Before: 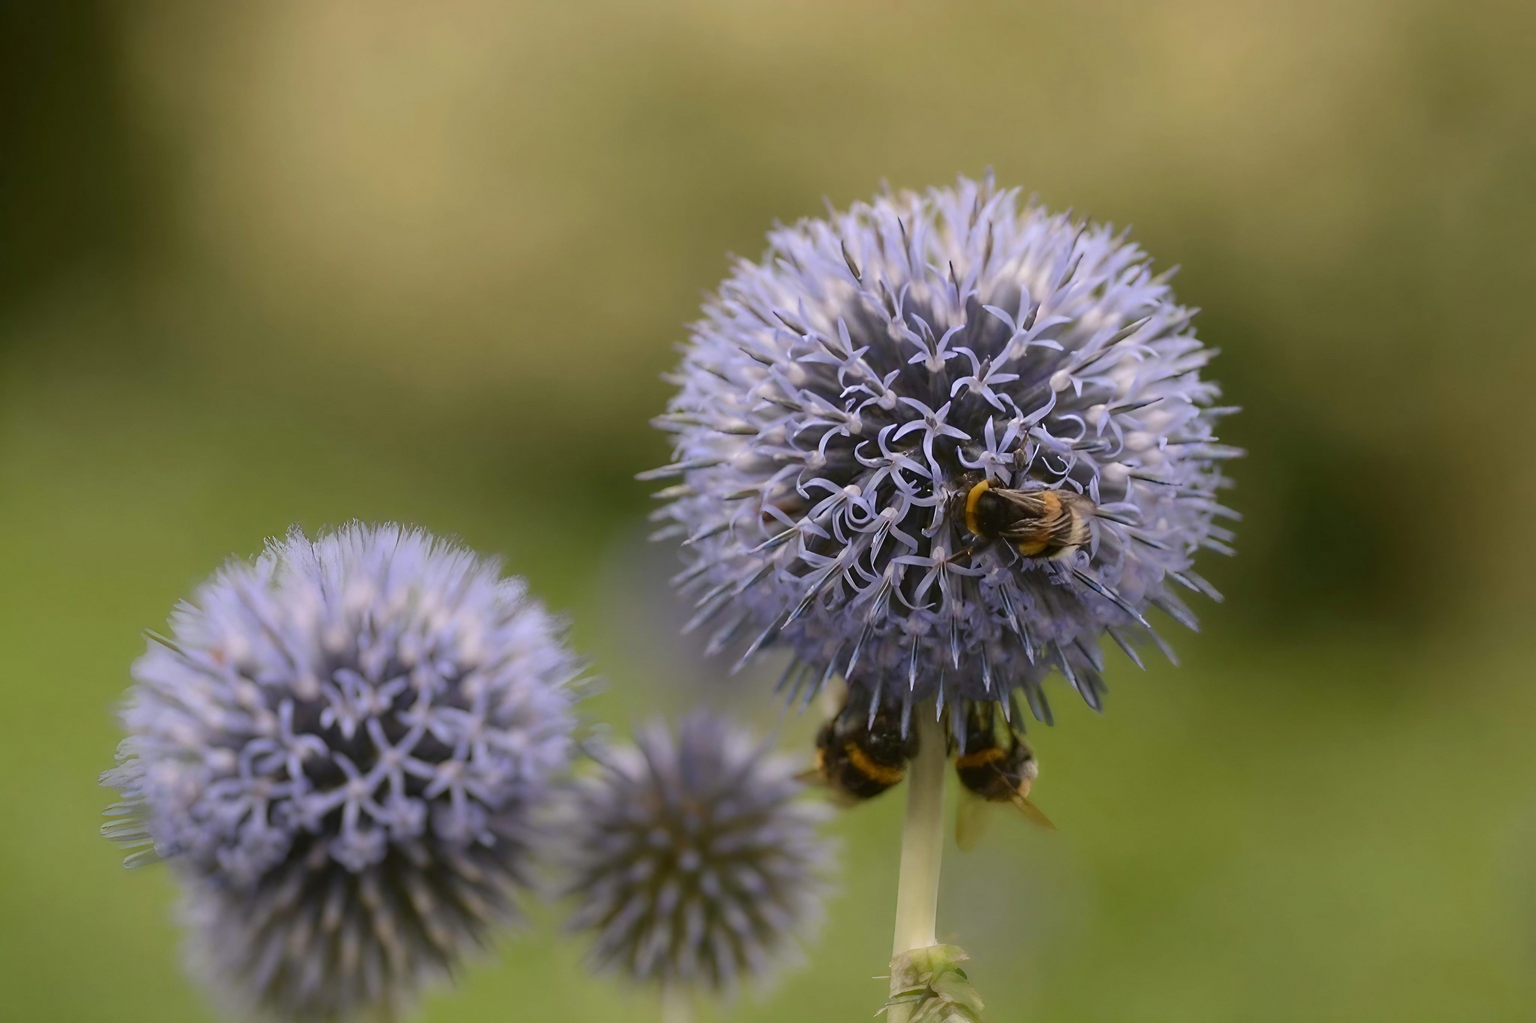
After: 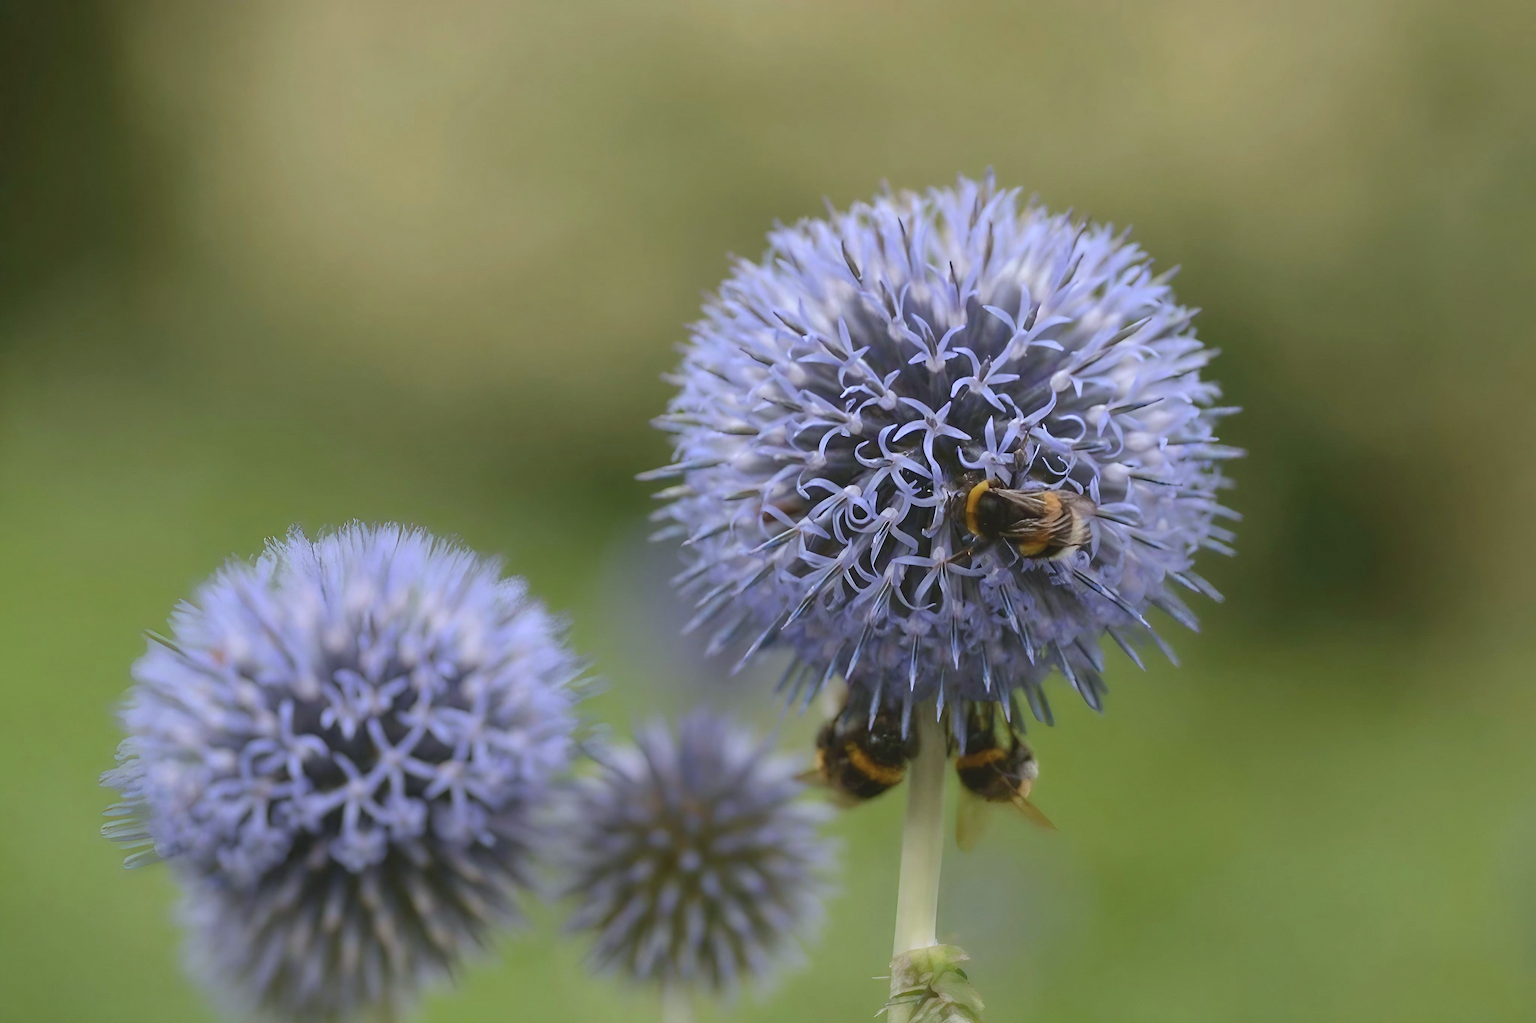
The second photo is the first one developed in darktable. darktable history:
color calibration: illuminant custom, x 0.368, y 0.373, temperature 4330.32 K
shadows and highlights: radius 171.16, shadows 27, white point adjustment 3.13, highlights -67.95, soften with gaussian
contrast brightness saturation: contrast -0.11
exposure: black level correction -0.001, exposure 0.08 EV, compensate highlight preservation false
